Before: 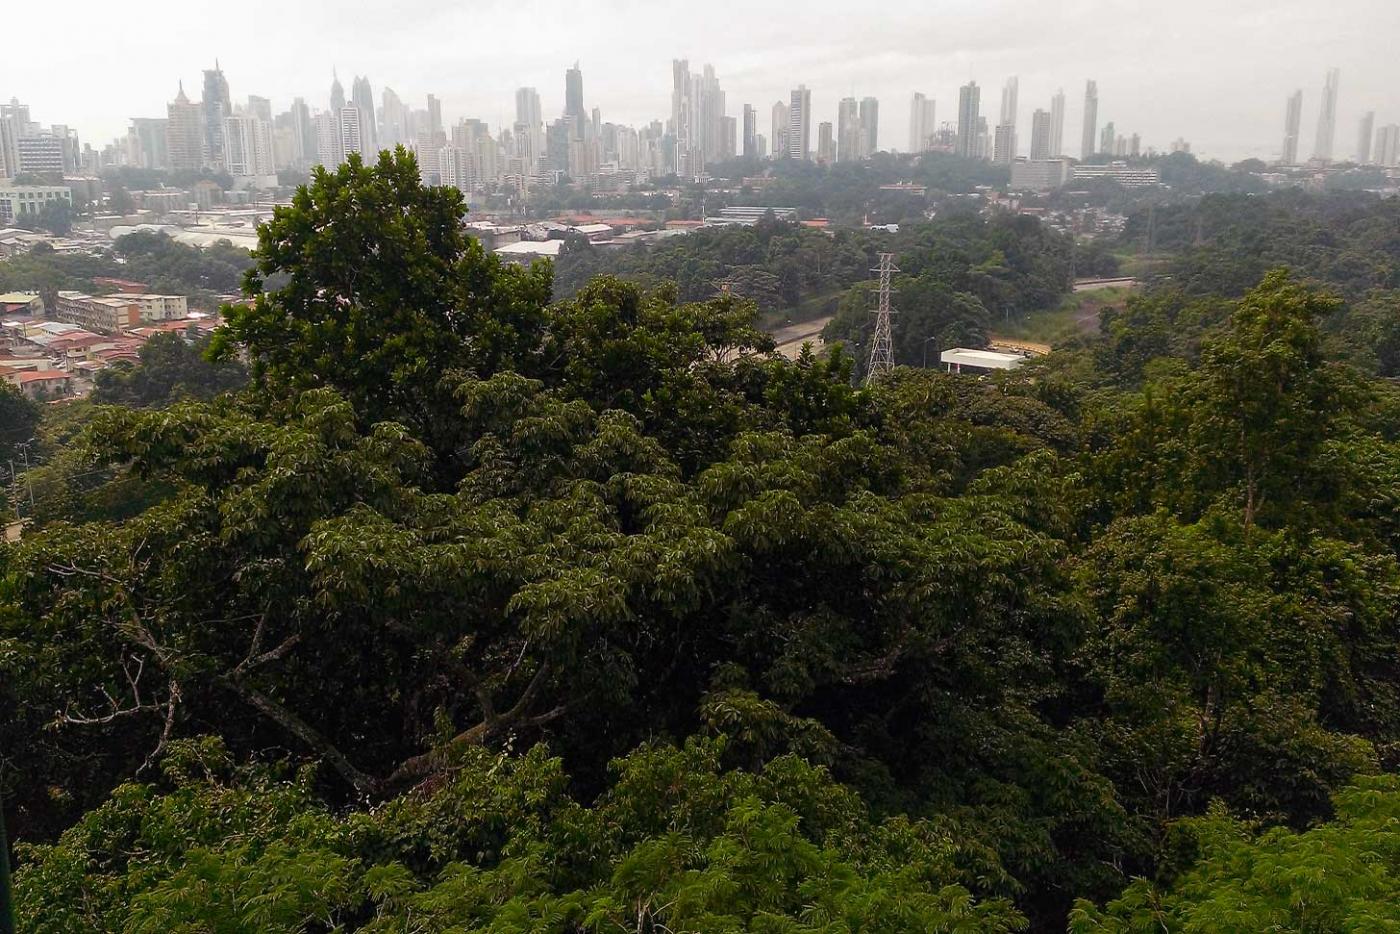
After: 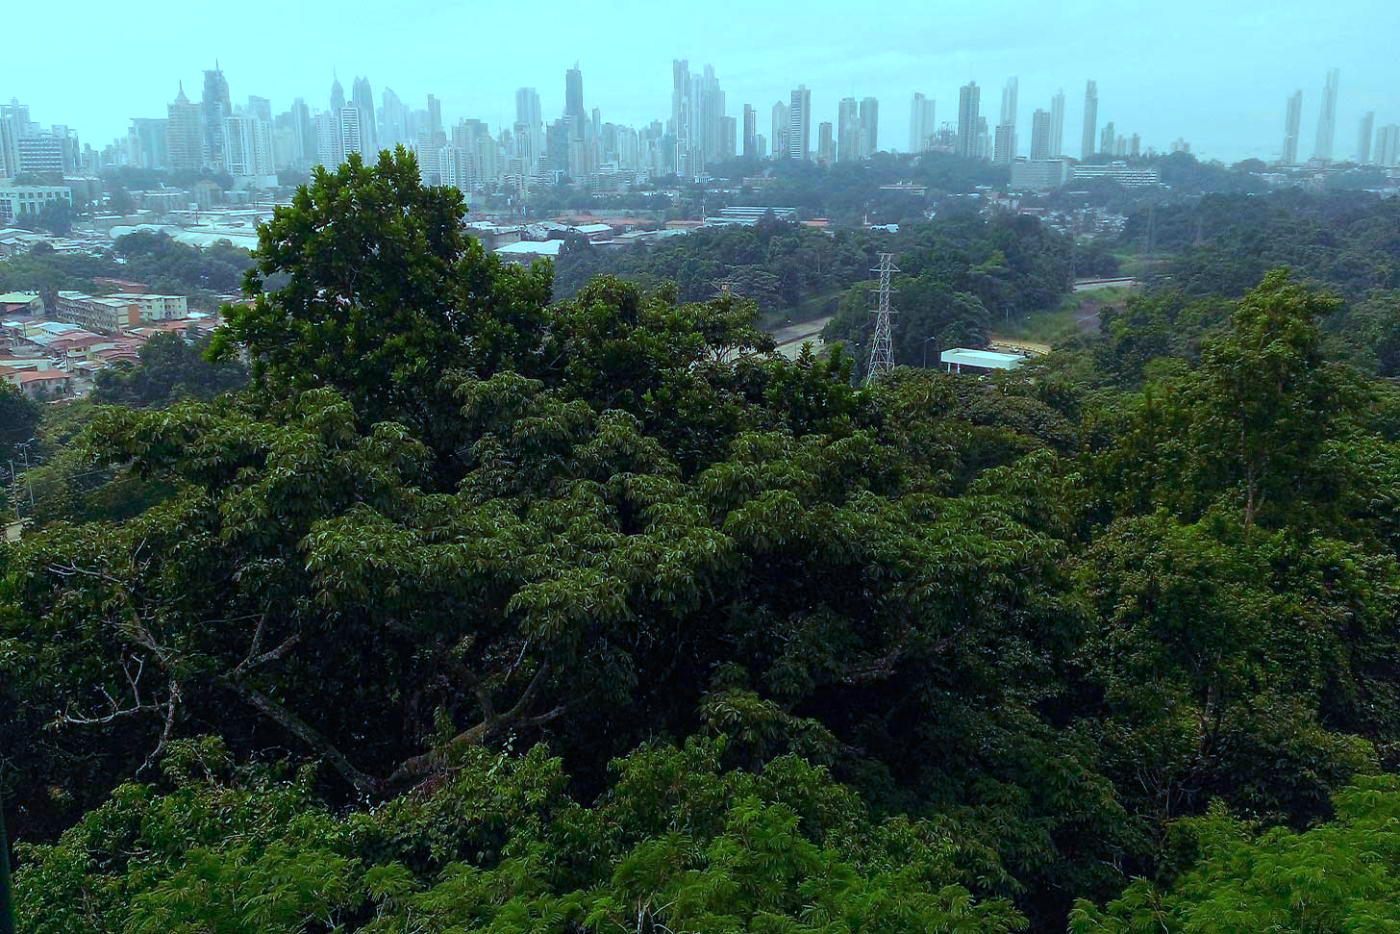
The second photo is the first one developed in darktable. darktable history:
color balance rgb: shadows lift › chroma 7.23%, shadows lift › hue 246.48°, highlights gain › chroma 5.38%, highlights gain › hue 196.93°, white fulcrum 1 EV
color calibration: output R [0.994, 0.059, -0.119, 0], output G [-0.036, 1.09, -0.119, 0], output B [0.078, -0.108, 0.961, 0], illuminant custom, x 0.371, y 0.382, temperature 4281.14 K
